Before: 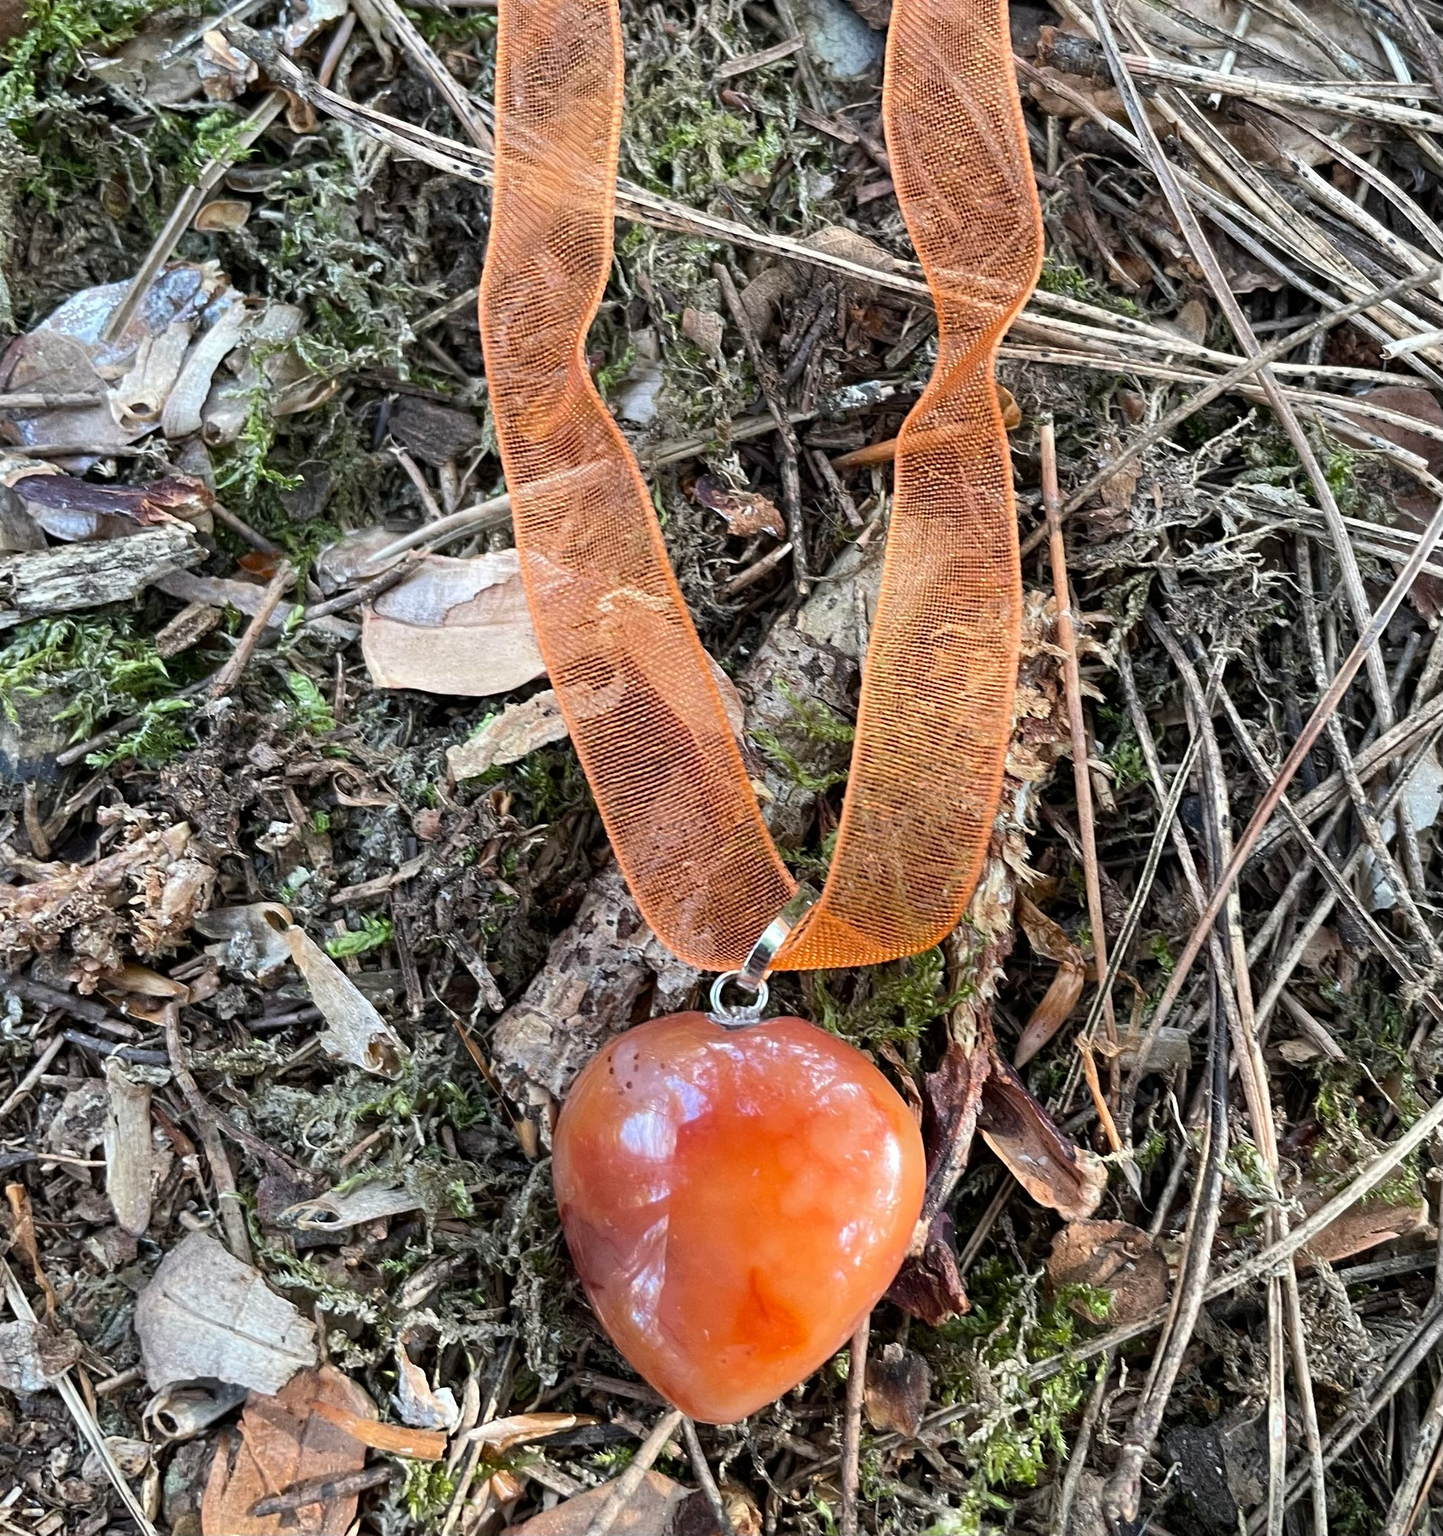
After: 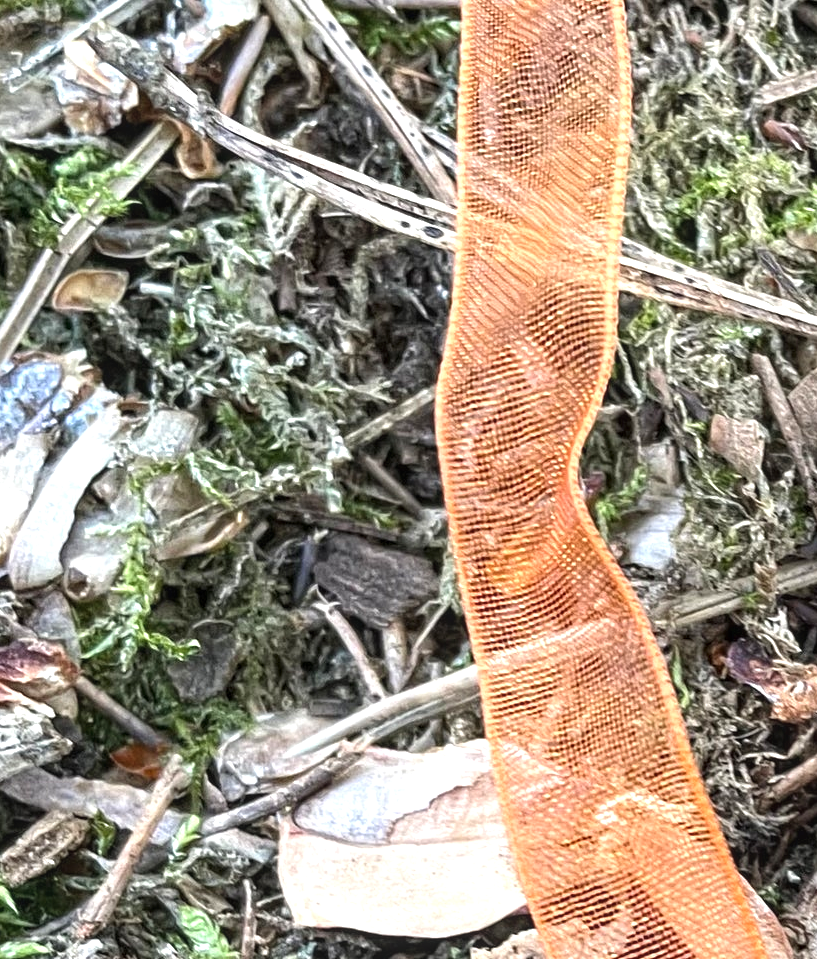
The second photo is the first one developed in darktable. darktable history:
exposure: black level correction -0.002, exposure 0.708 EV, compensate exposure bias true, compensate highlight preservation false
local contrast: on, module defaults
white balance: emerald 1
crop and rotate: left 10.817%, top 0.062%, right 47.194%, bottom 53.626%
